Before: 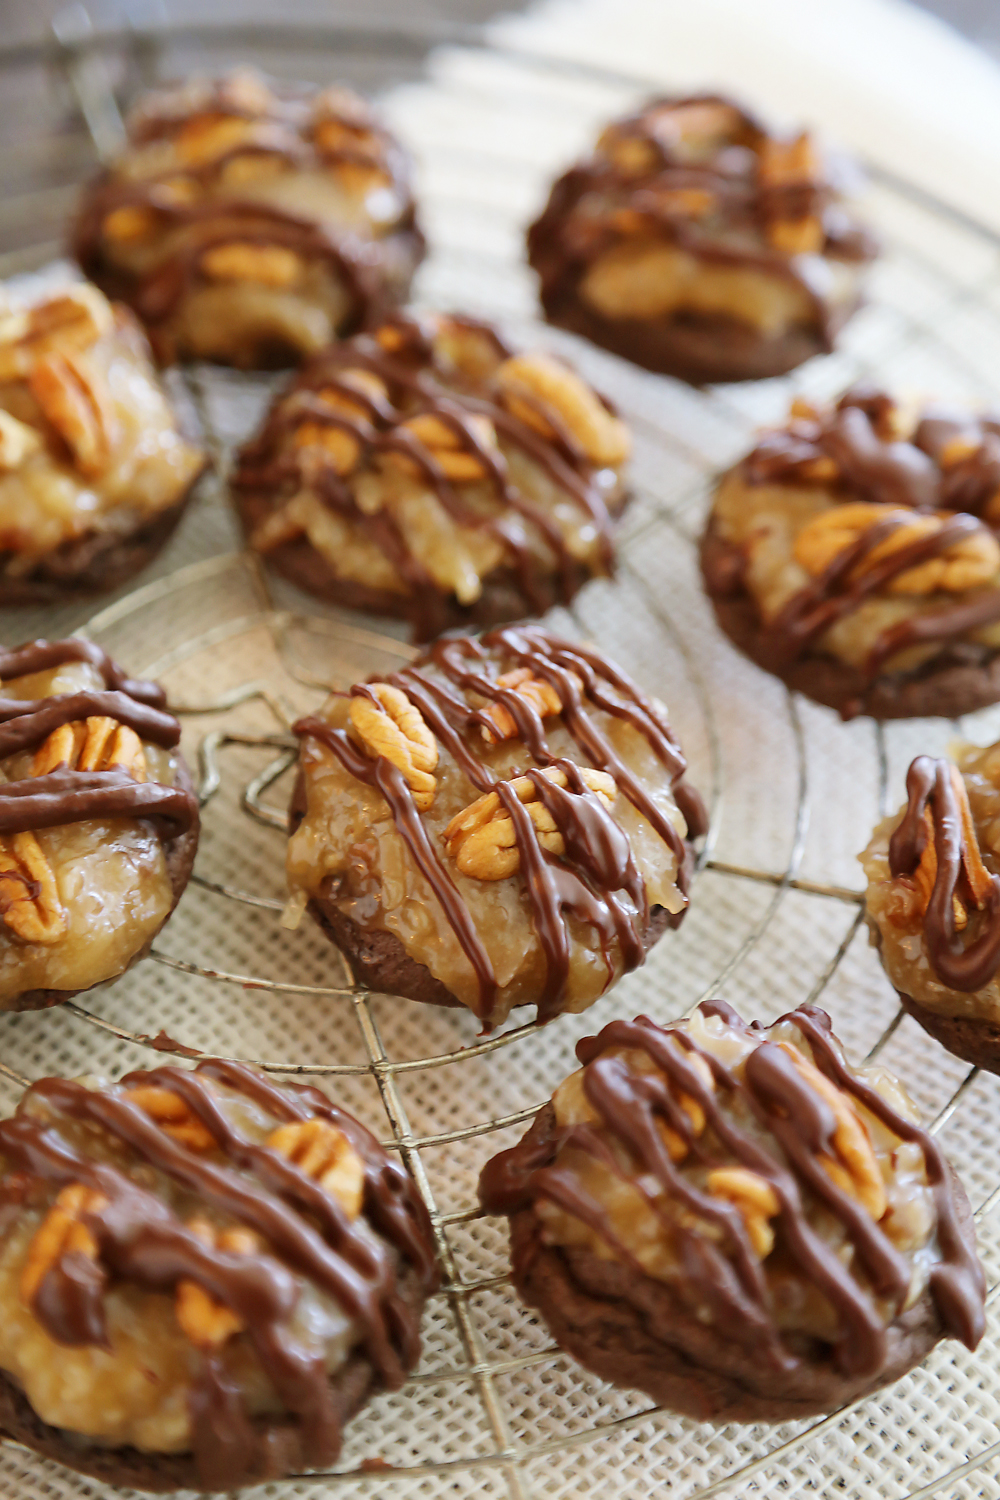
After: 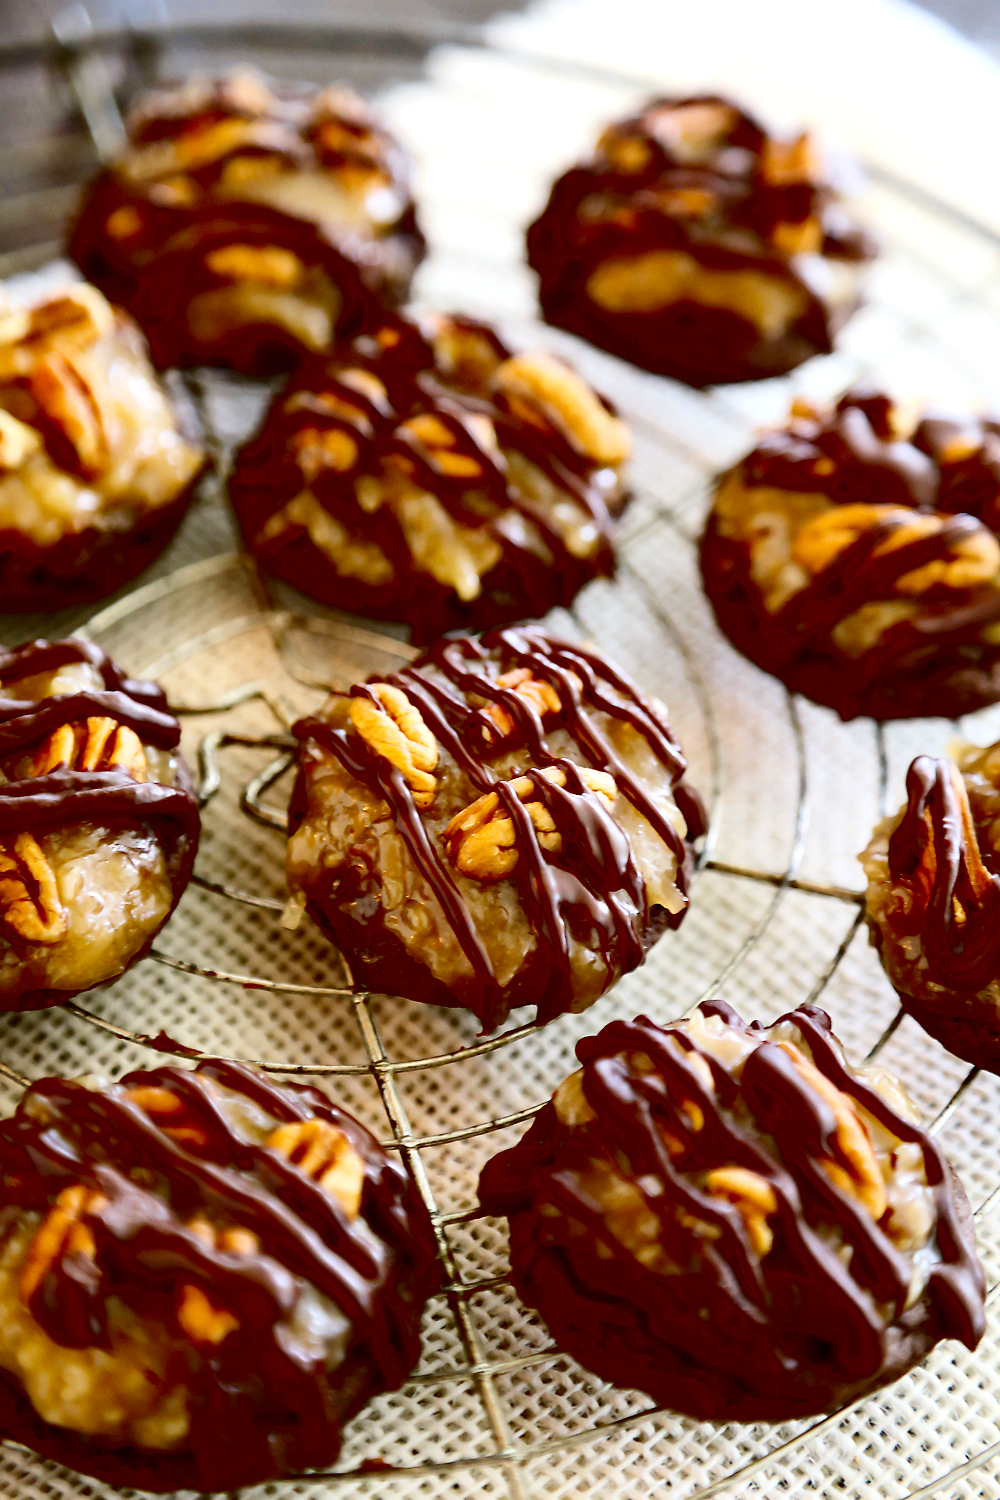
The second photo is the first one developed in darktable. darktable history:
contrast brightness saturation: contrast 0.24, brightness -0.24, saturation 0.14
exposure: black level correction 0.031, exposure 0.304 EV, compensate highlight preservation false
